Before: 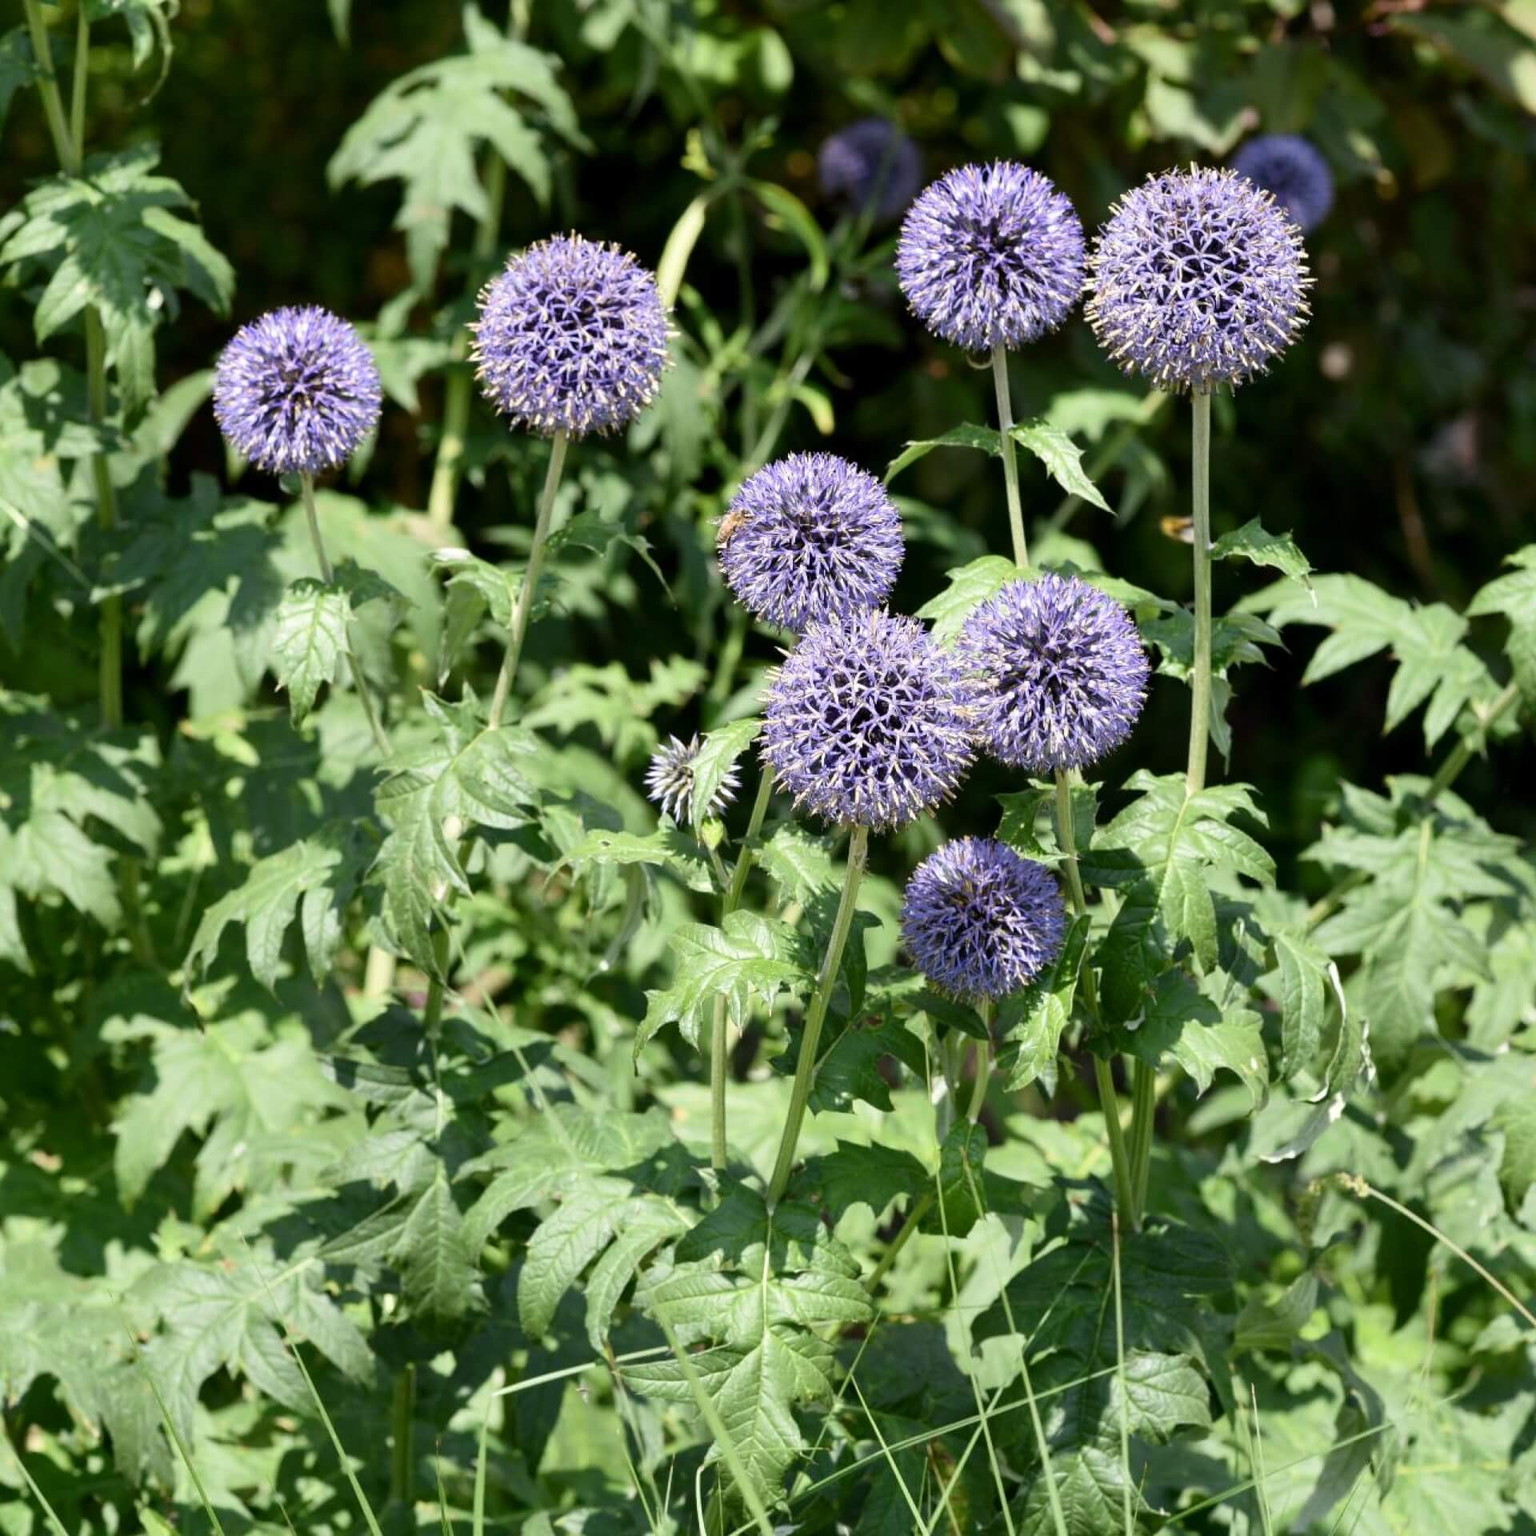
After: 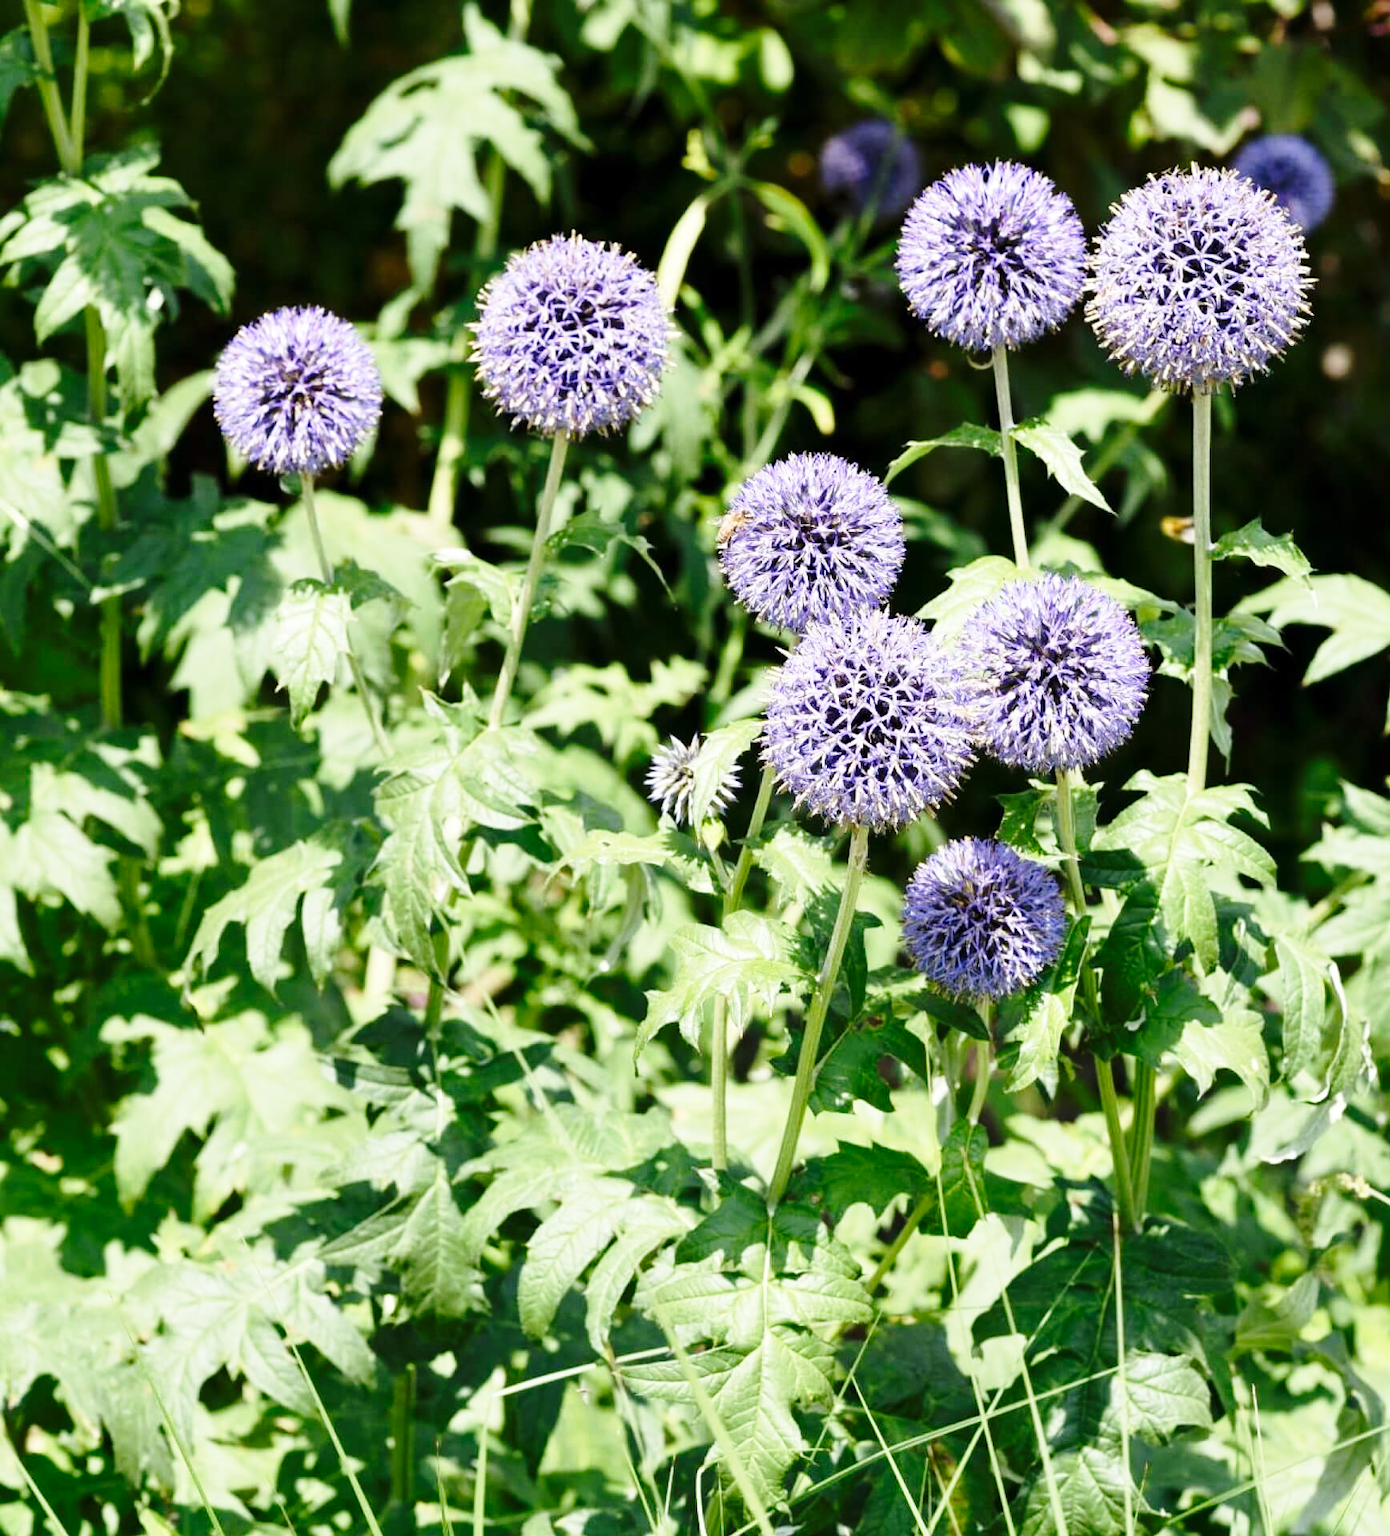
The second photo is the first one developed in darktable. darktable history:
crop: right 9.498%, bottom 0.049%
base curve: curves: ch0 [(0, 0) (0.028, 0.03) (0.121, 0.232) (0.46, 0.748) (0.859, 0.968) (1, 1)], preserve colors none
